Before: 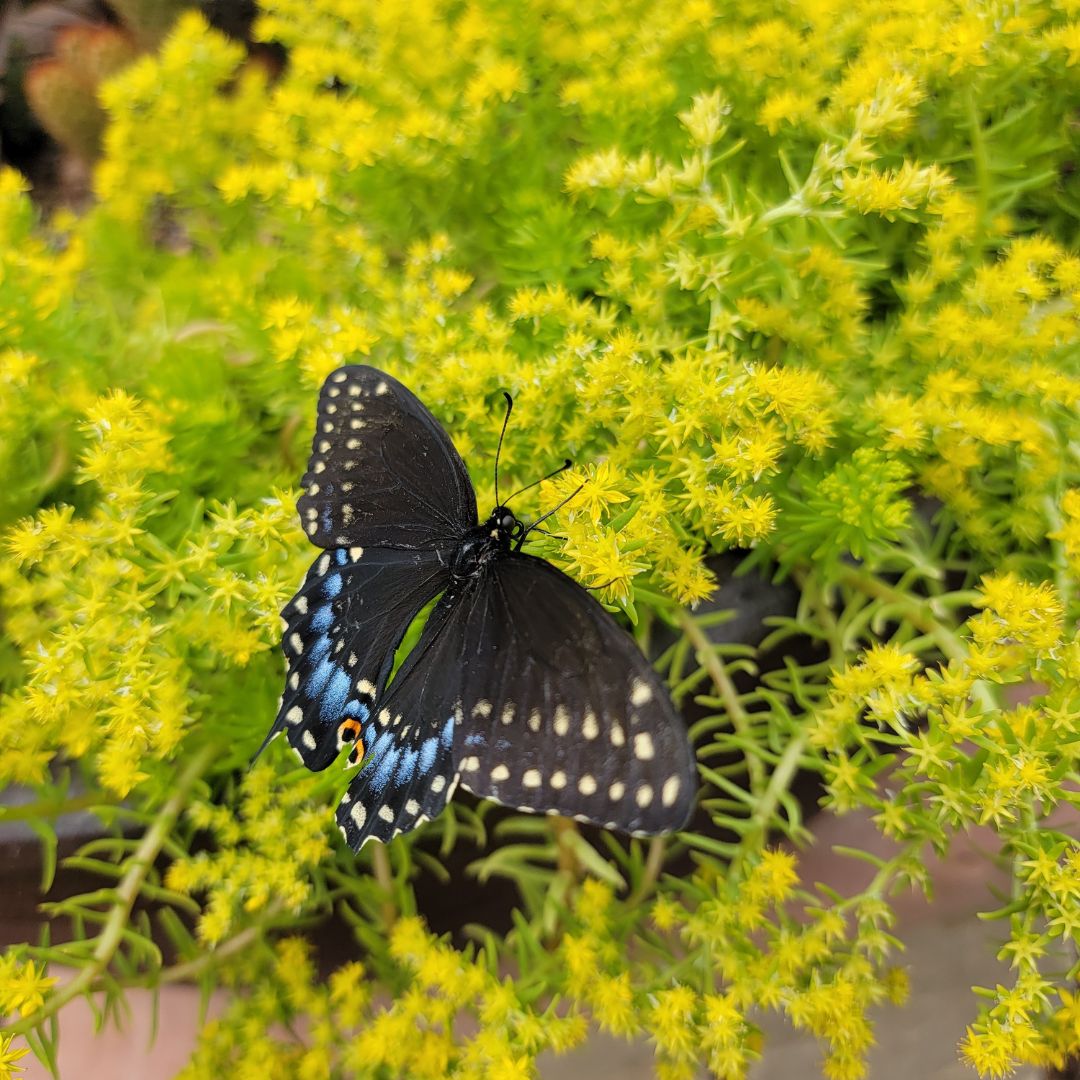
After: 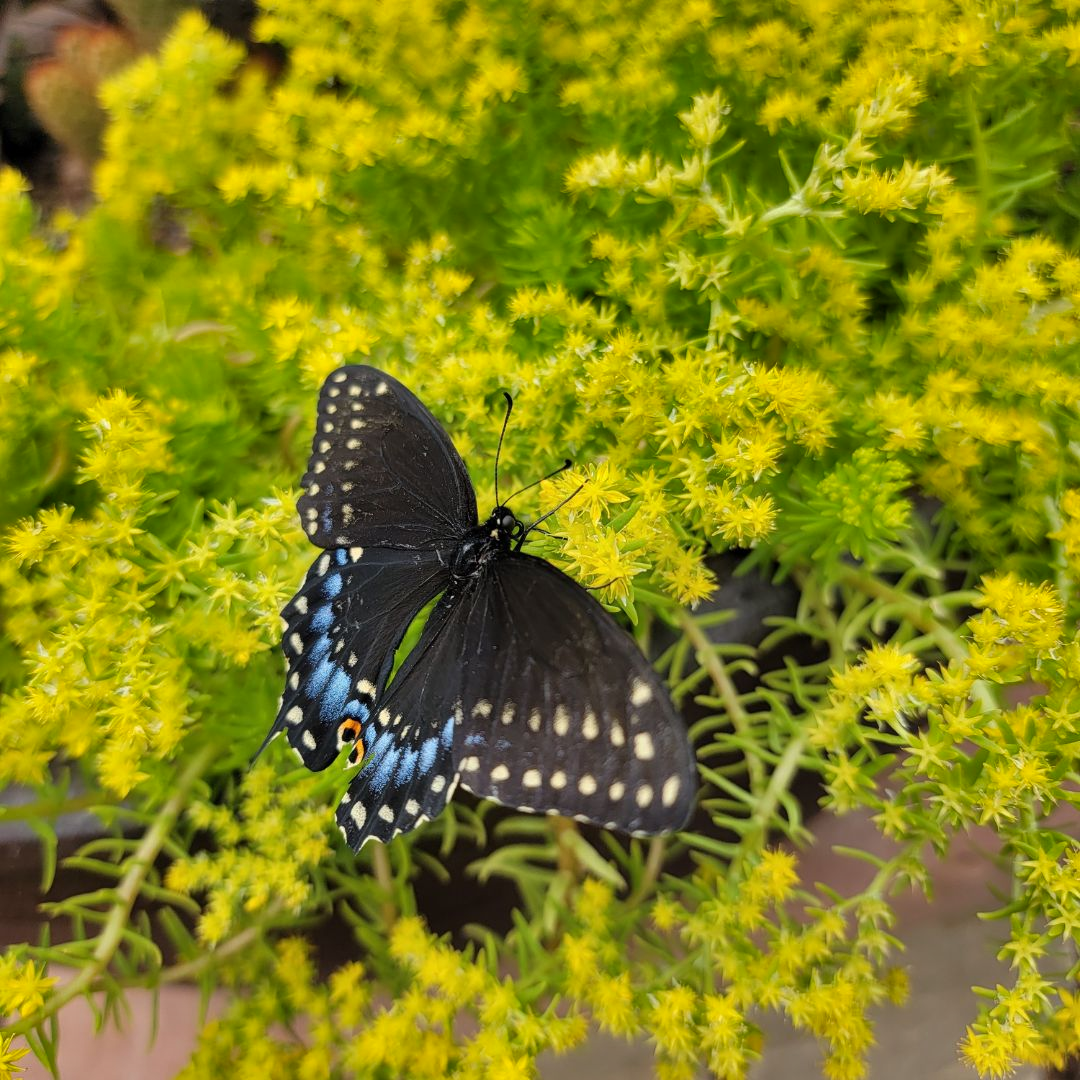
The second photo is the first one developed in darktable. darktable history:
tone equalizer: edges refinement/feathering 500, mask exposure compensation -1.57 EV, preserve details no
shadows and highlights: shadows 20.84, highlights -81.13, highlights color adjustment 46.48%, soften with gaussian
